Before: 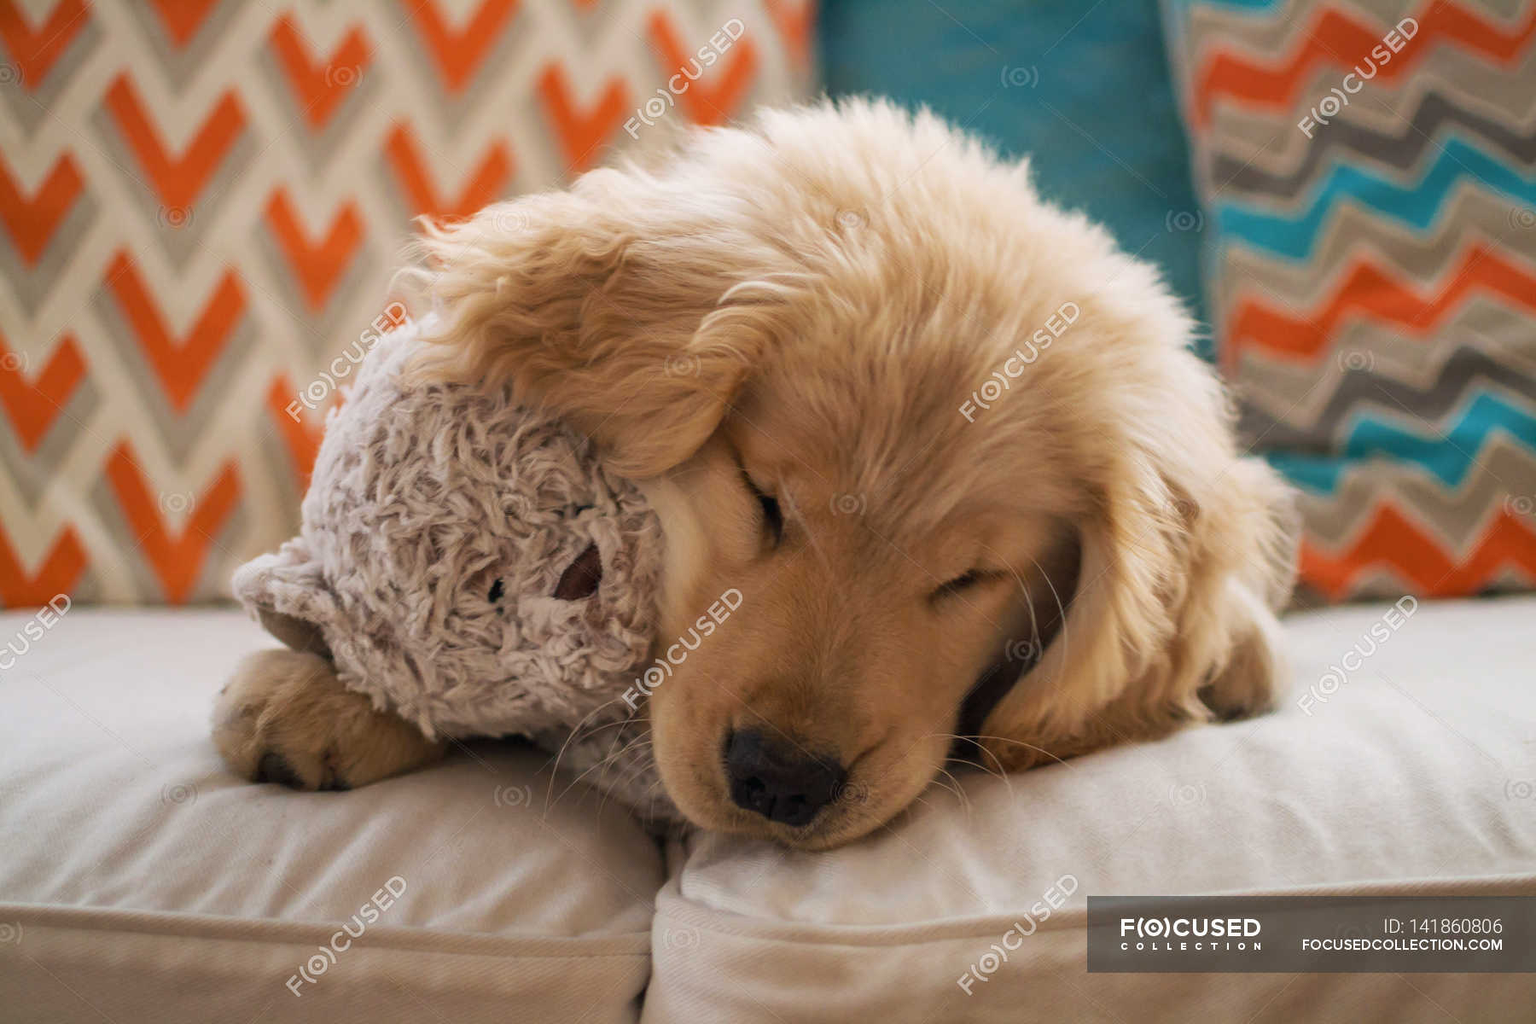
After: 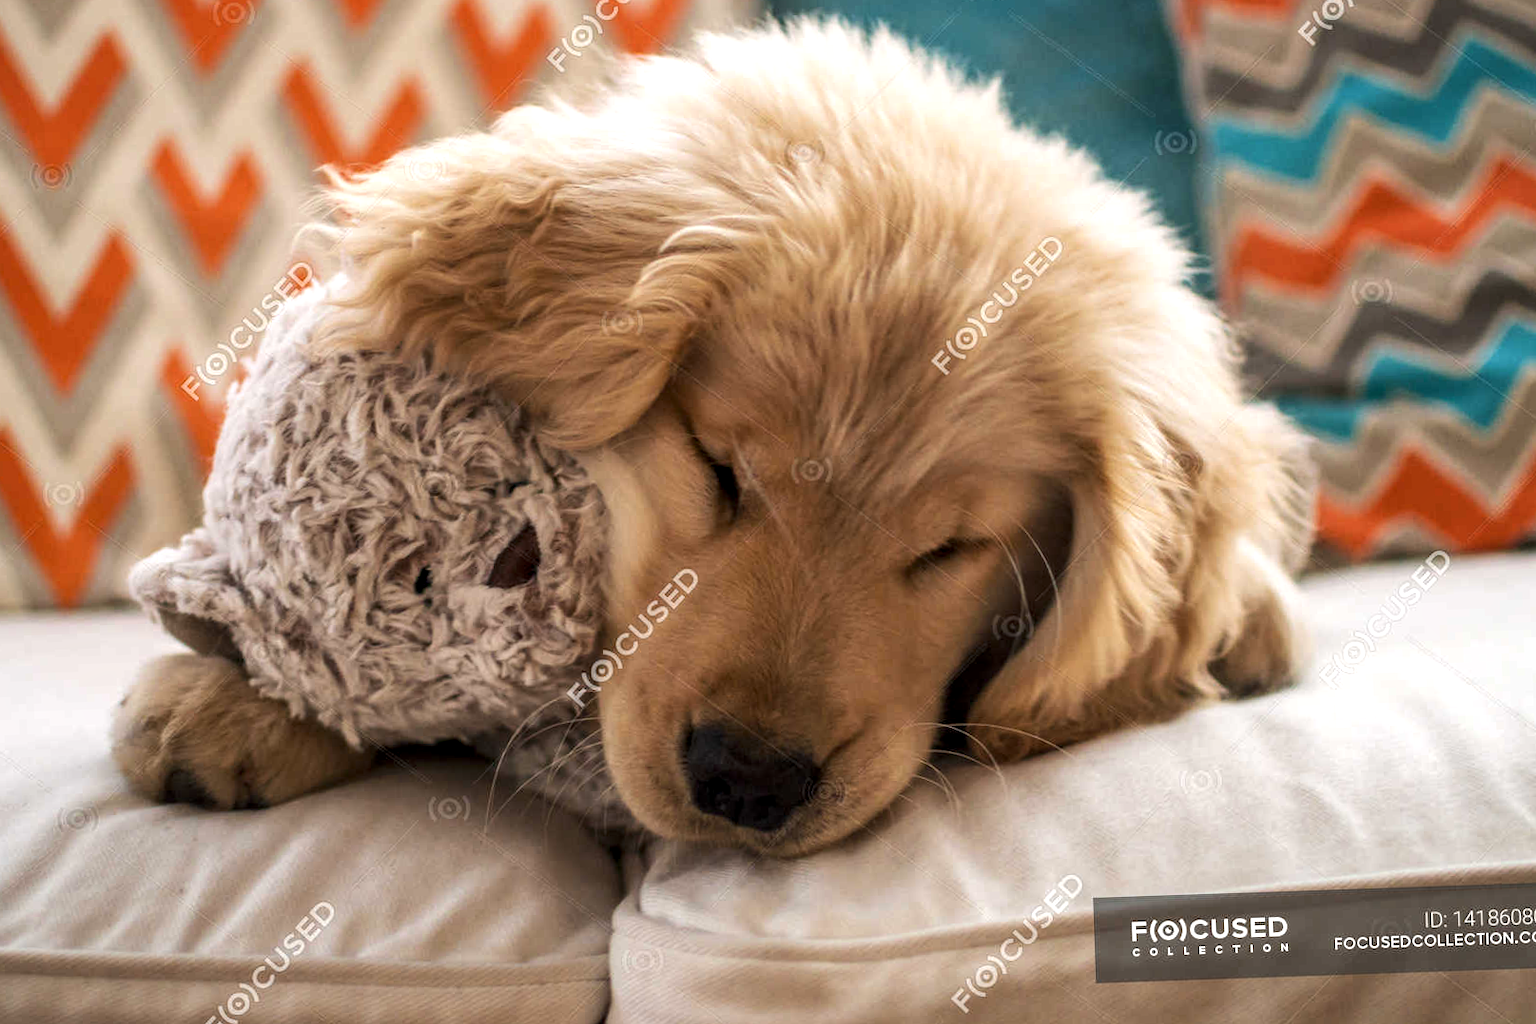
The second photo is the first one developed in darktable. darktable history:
tone equalizer: -8 EV -0.417 EV, -7 EV -0.389 EV, -6 EV -0.333 EV, -5 EV -0.222 EV, -3 EV 0.222 EV, -2 EV 0.333 EV, -1 EV 0.389 EV, +0 EV 0.417 EV, edges refinement/feathering 500, mask exposure compensation -1.57 EV, preserve details no
local contrast: on, module defaults
crop and rotate: angle 1.96°, left 5.673%, top 5.673%
